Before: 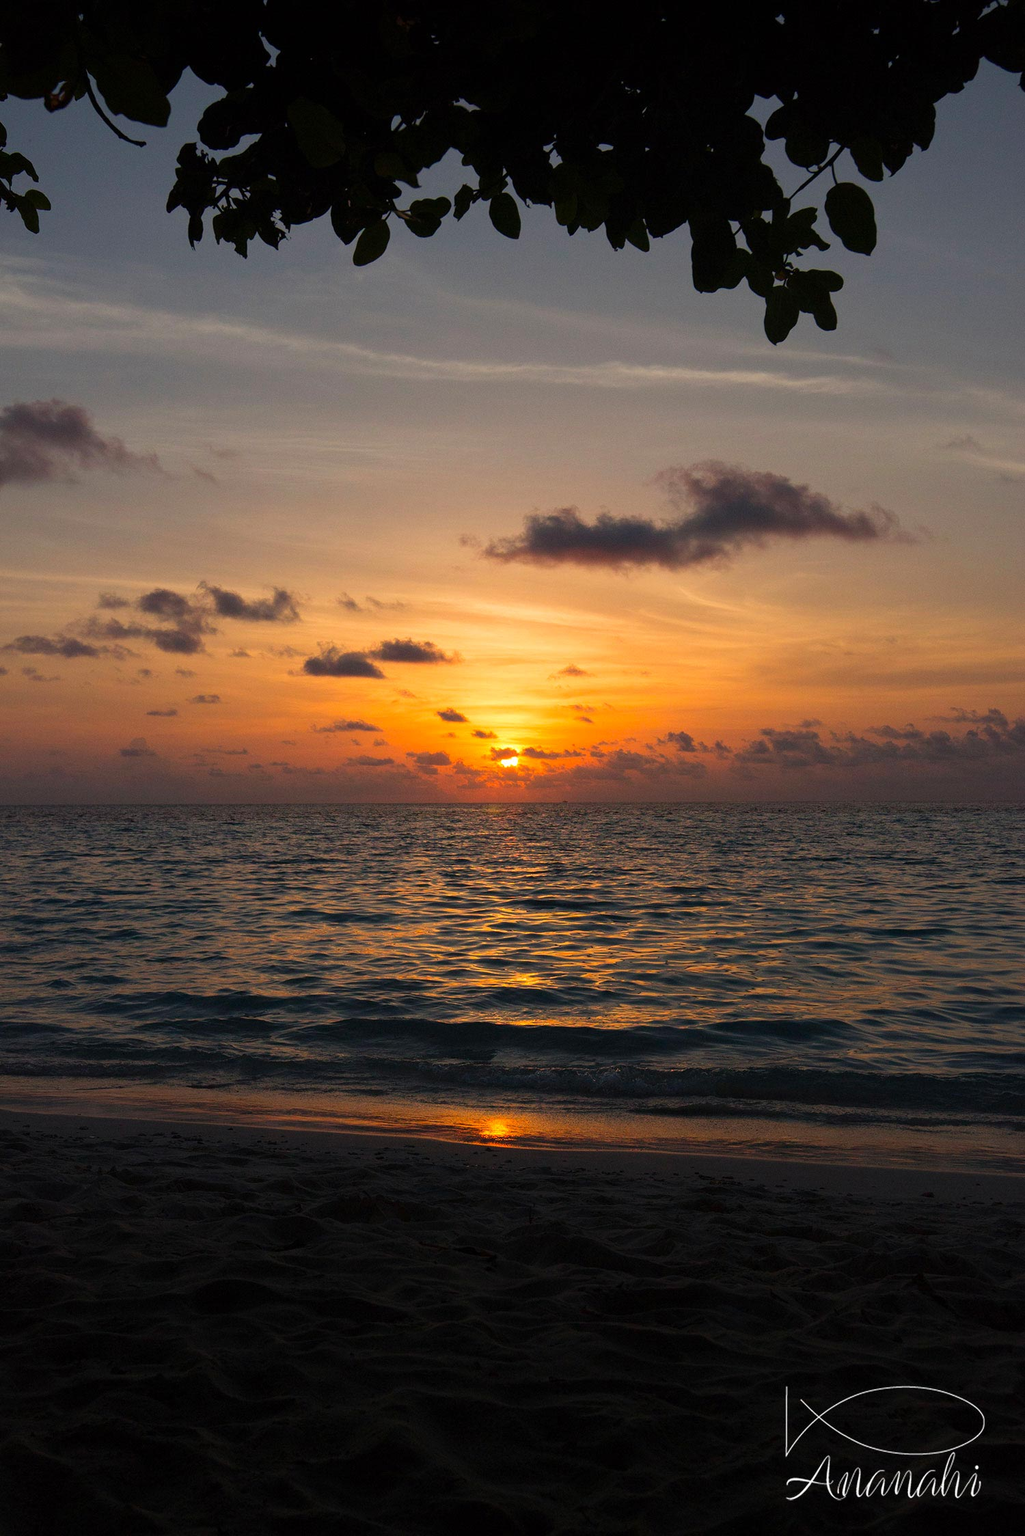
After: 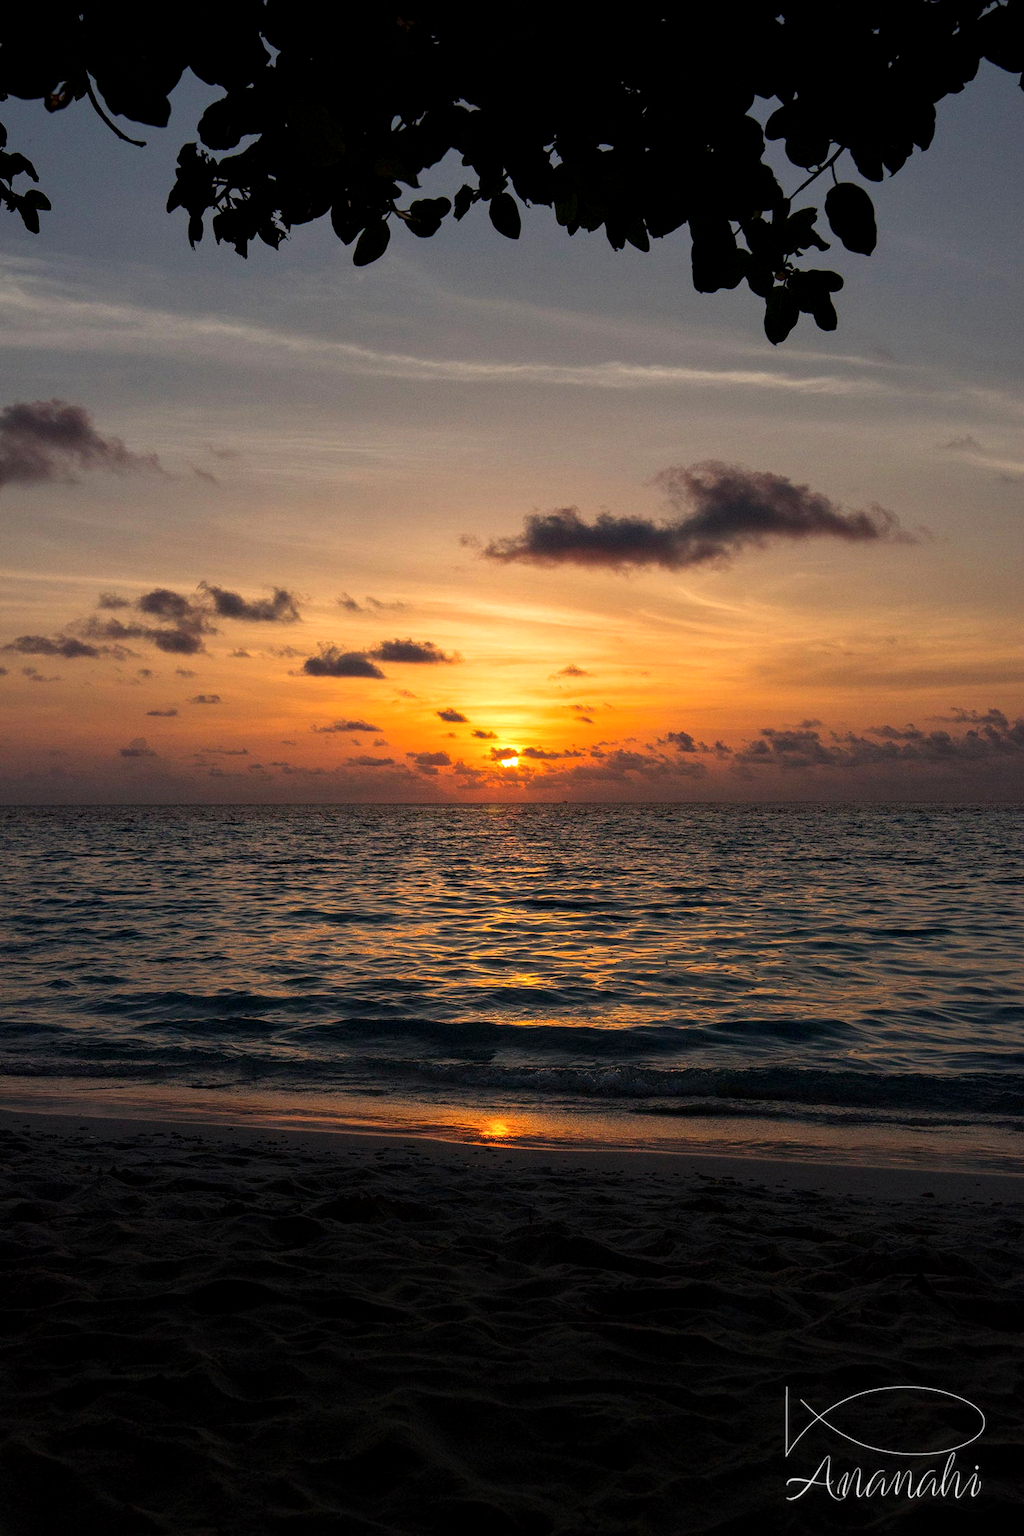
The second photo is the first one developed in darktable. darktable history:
local contrast: highlights 35%, detail 135%
